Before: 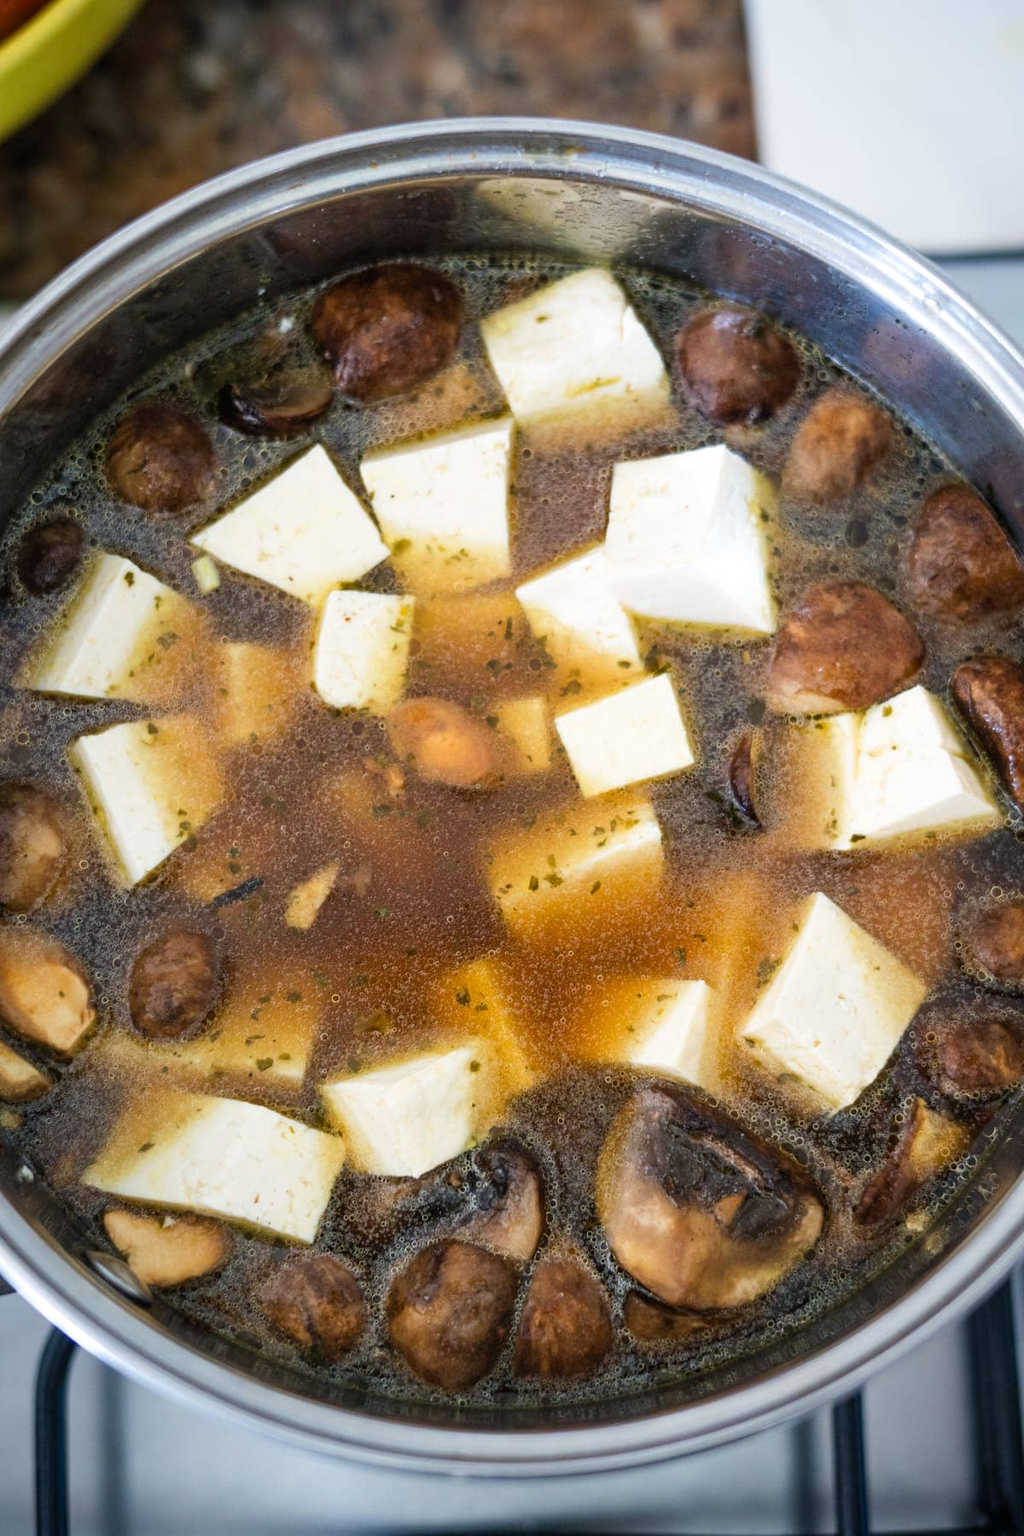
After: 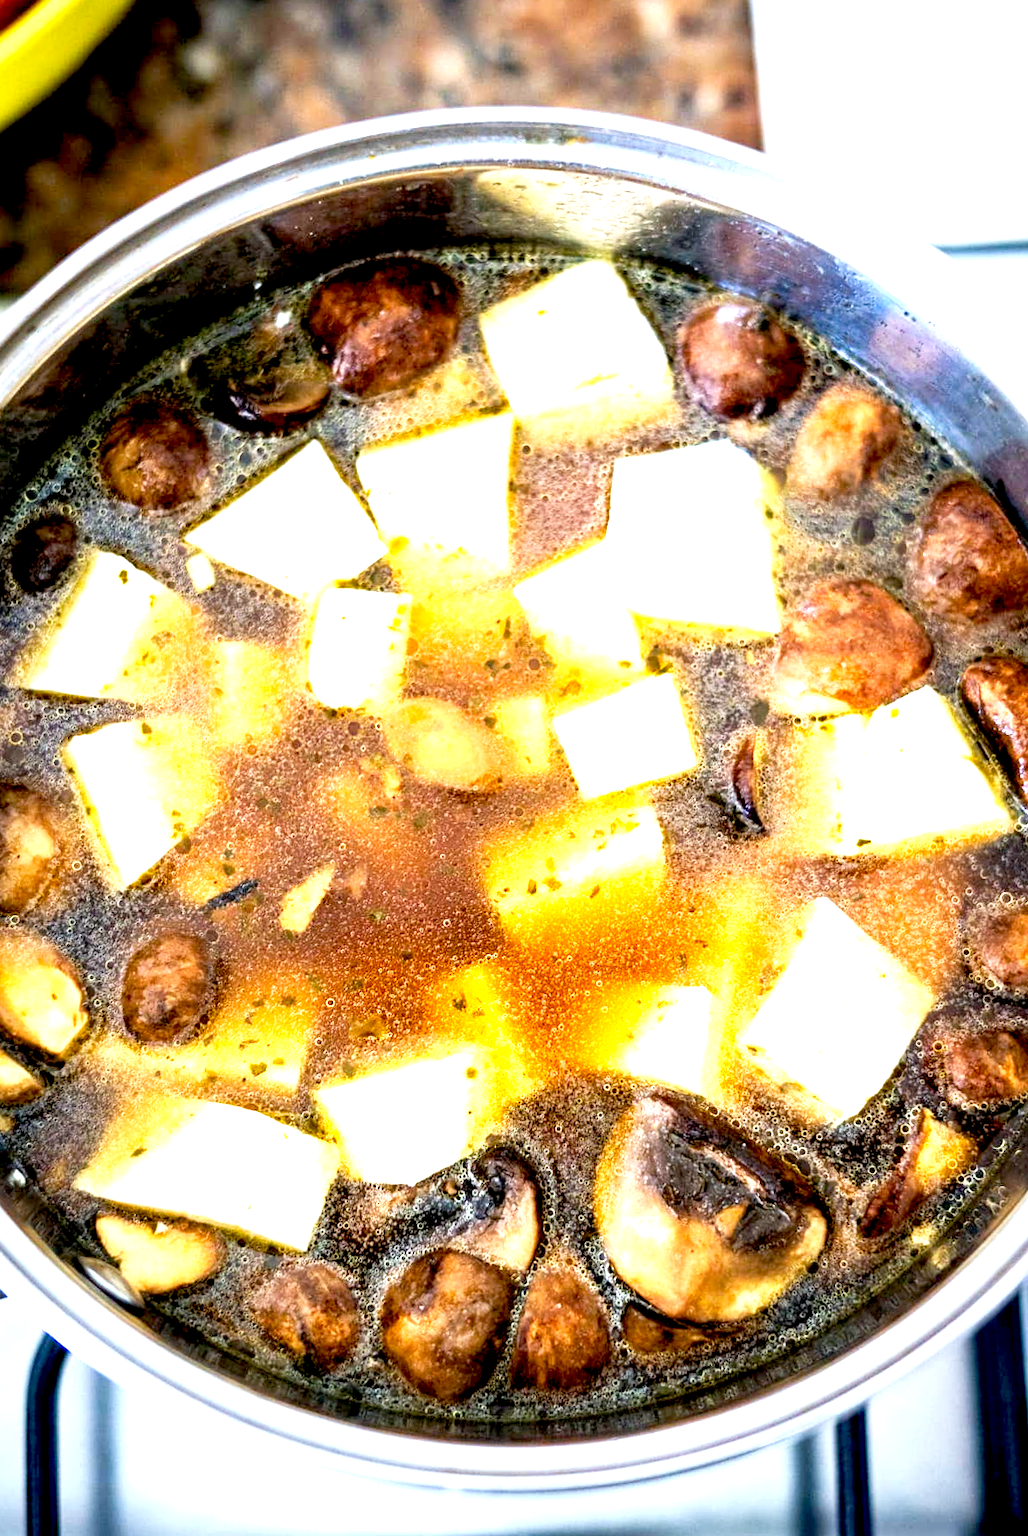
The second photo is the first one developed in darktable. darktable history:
exposure: black level correction 0.016, exposure 1.774 EV, compensate highlight preservation false
tone curve: curves: ch0 [(0, 0) (0.003, 0.038) (0.011, 0.035) (0.025, 0.03) (0.044, 0.044) (0.069, 0.062) (0.1, 0.087) (0.136, 0.114) (0.177, 0.15) (0.224, 0.193) (0.277, 0.242) (0.335, 0.299) (0.399, 0.361) (0.468, 0.437) (0.543, 0.521) (0.623, 0.614) (0.709, 0.717) (0.801, 0.817) (0.898, 0.913) (1, 1)], preserve colors none
crop: left 0.434%, top 0.485%, right 0.244%, bottom 0.386%
rotate and perspective: rotation 0.192°, lens shift (horizontal) -0.015, crop left 0.005, crop right 0.996, crop top 0.006, crop bottom 0.99
